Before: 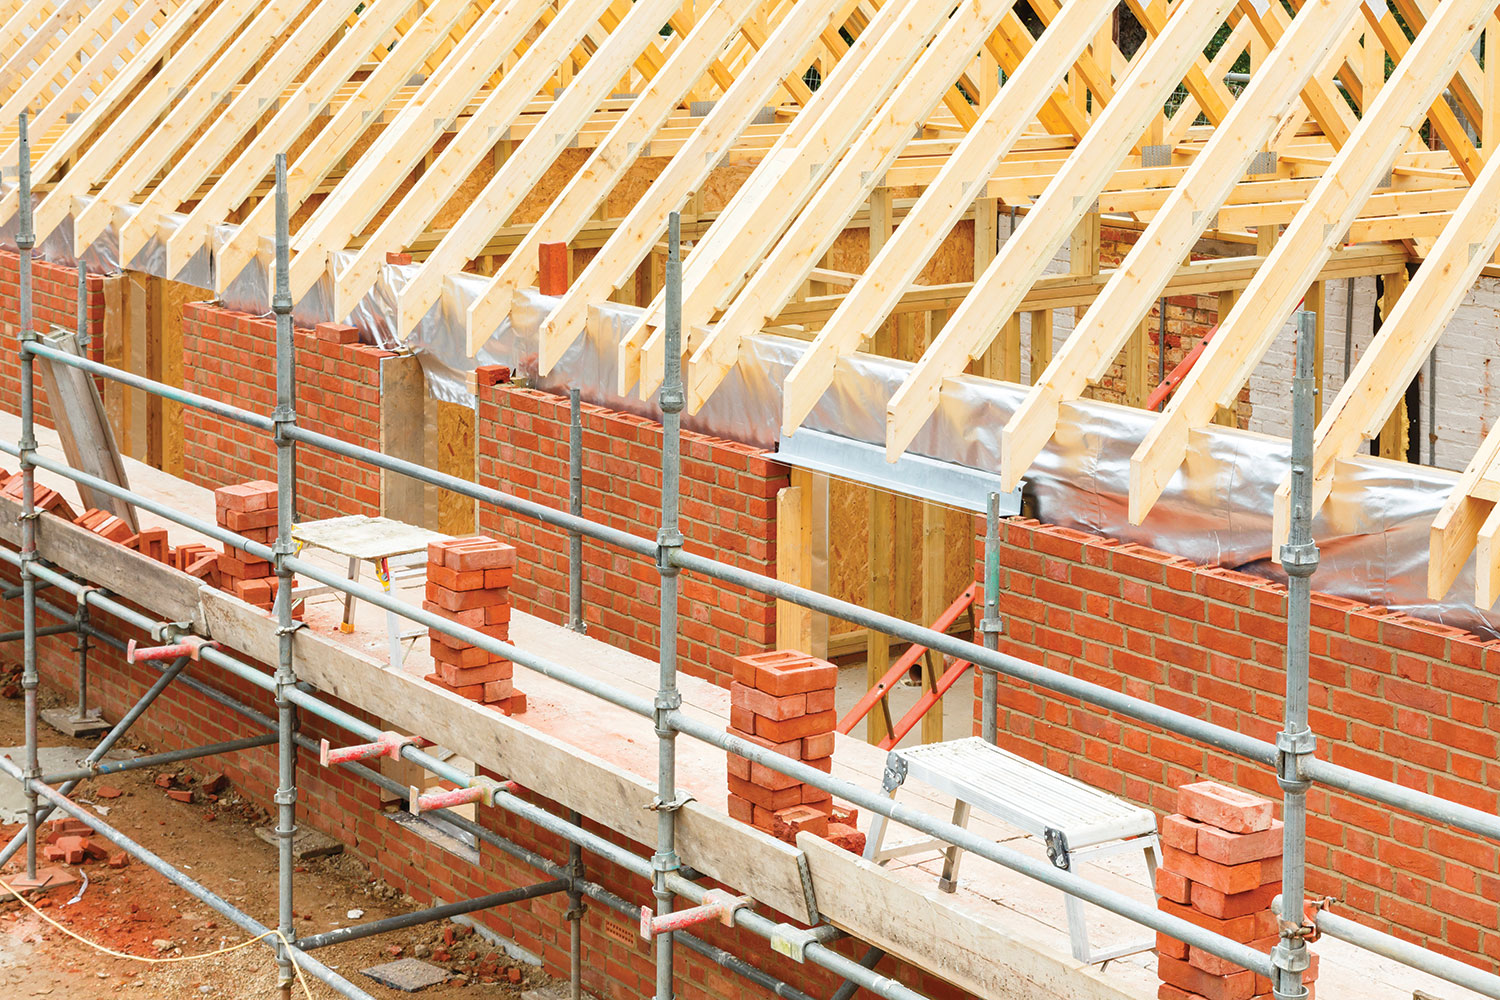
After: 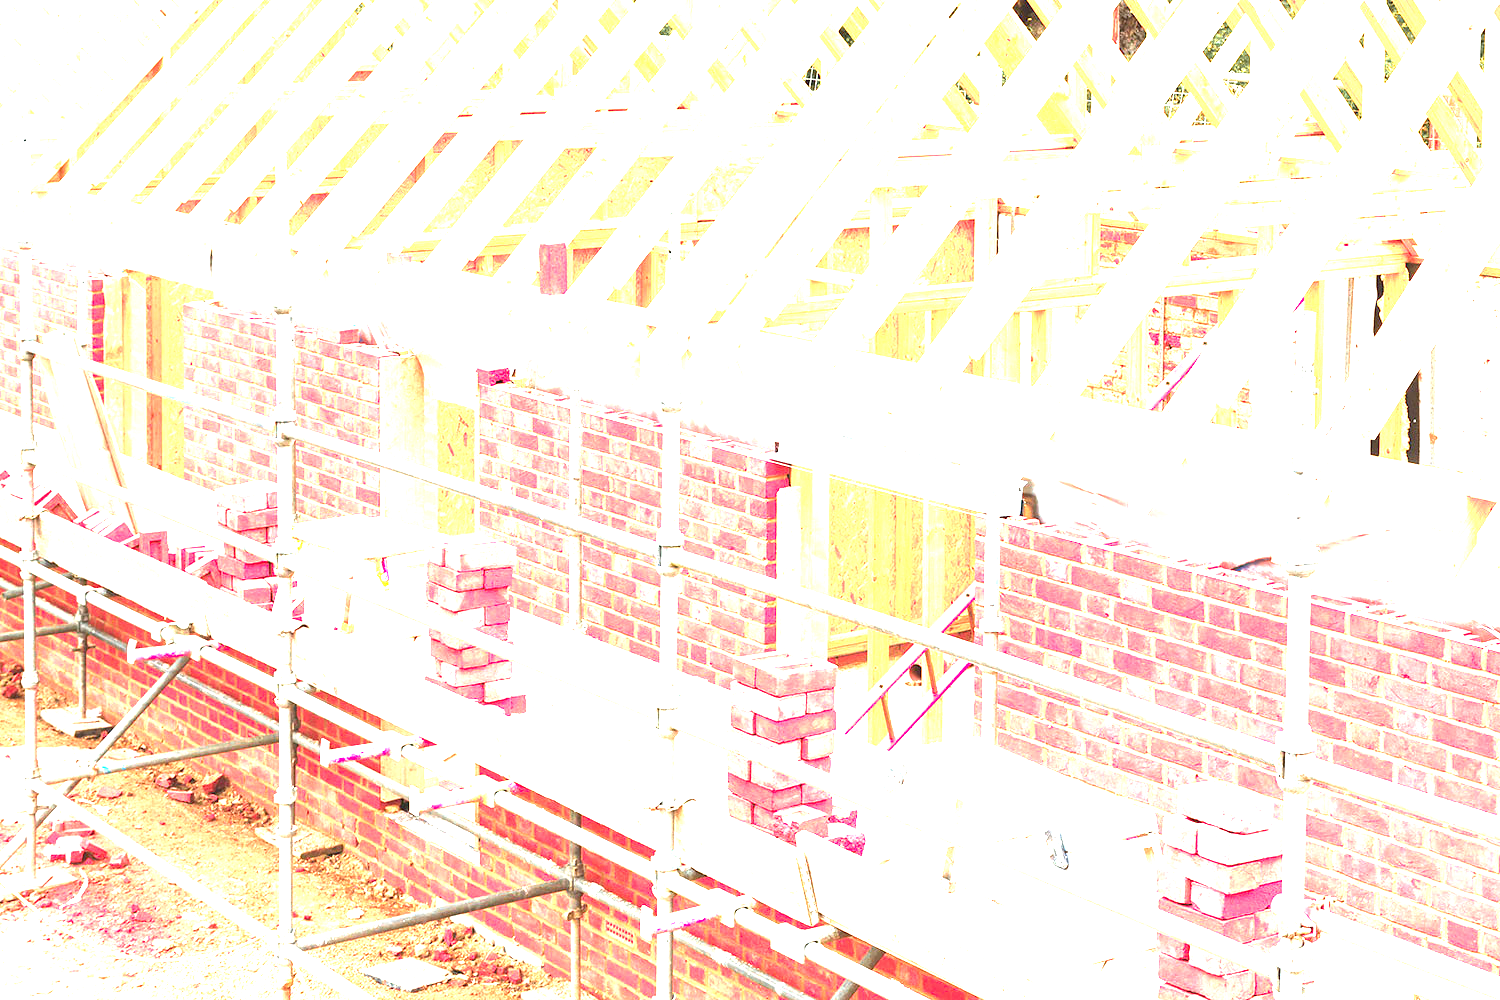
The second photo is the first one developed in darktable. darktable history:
exposure: exposure 3.036 EV, compensate exposure bias true, compensate highlight preservation false
color zones: curves: ch1 [(0.263, 0.53) (0.376, 0.287) (0.487, 0.512) (0.748, 0.547) (1, 0.513)]; ch2 [(0.262, 0.45) (0.751, 0.477)]
